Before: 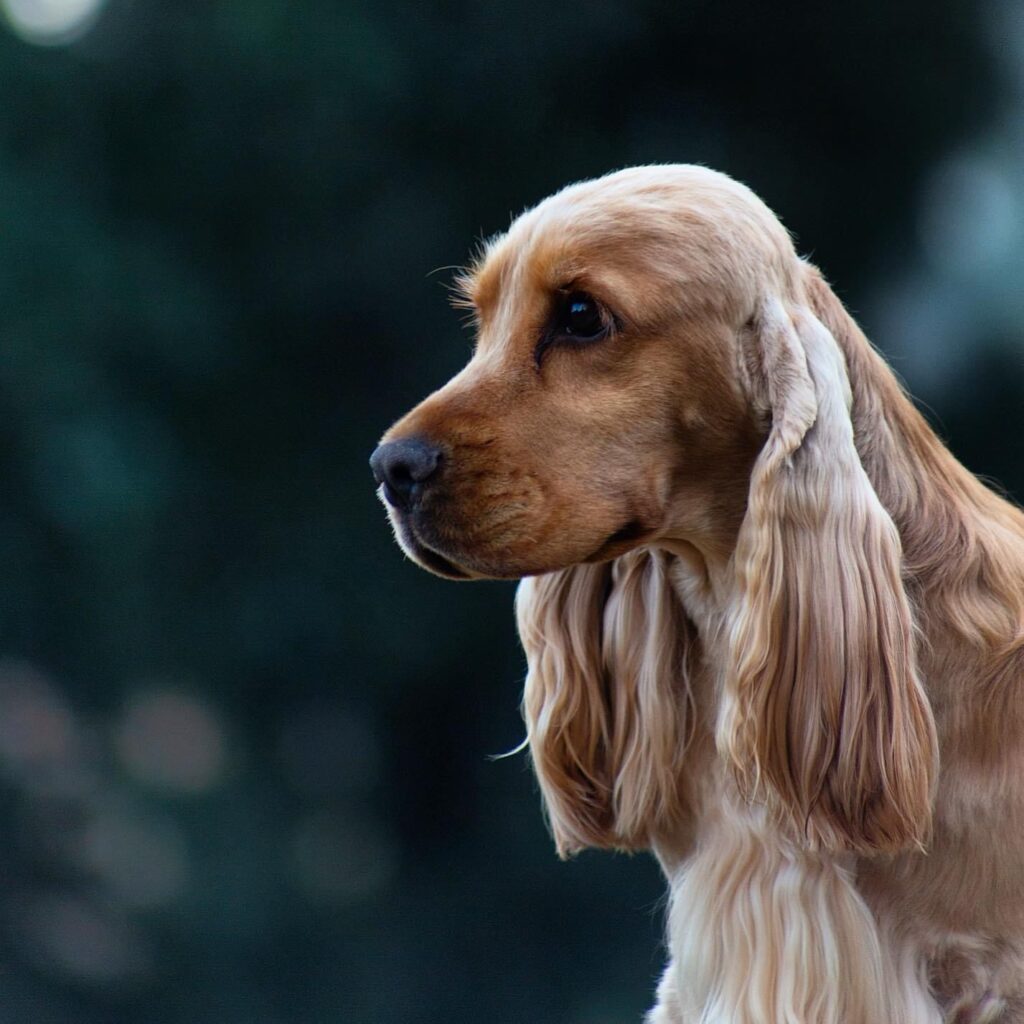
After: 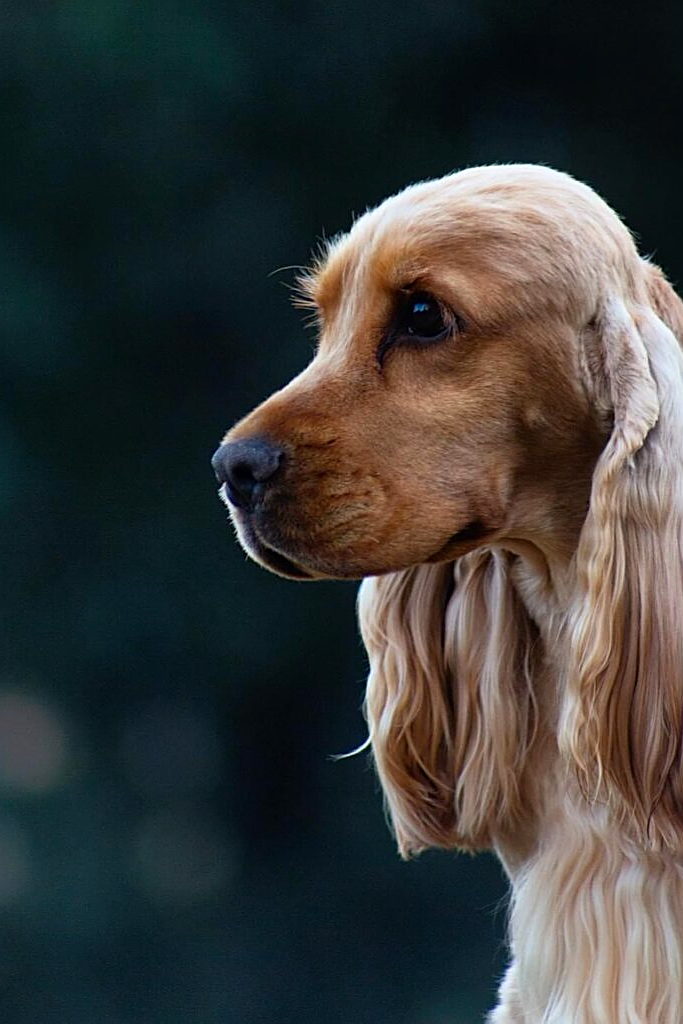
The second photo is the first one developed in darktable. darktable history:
crop and rotate: left 15.446%, right 17.836%
contrast brightness saturation: saturation 0.1
sharpen: on, module defaults
tone equalizer: on, module defaults
